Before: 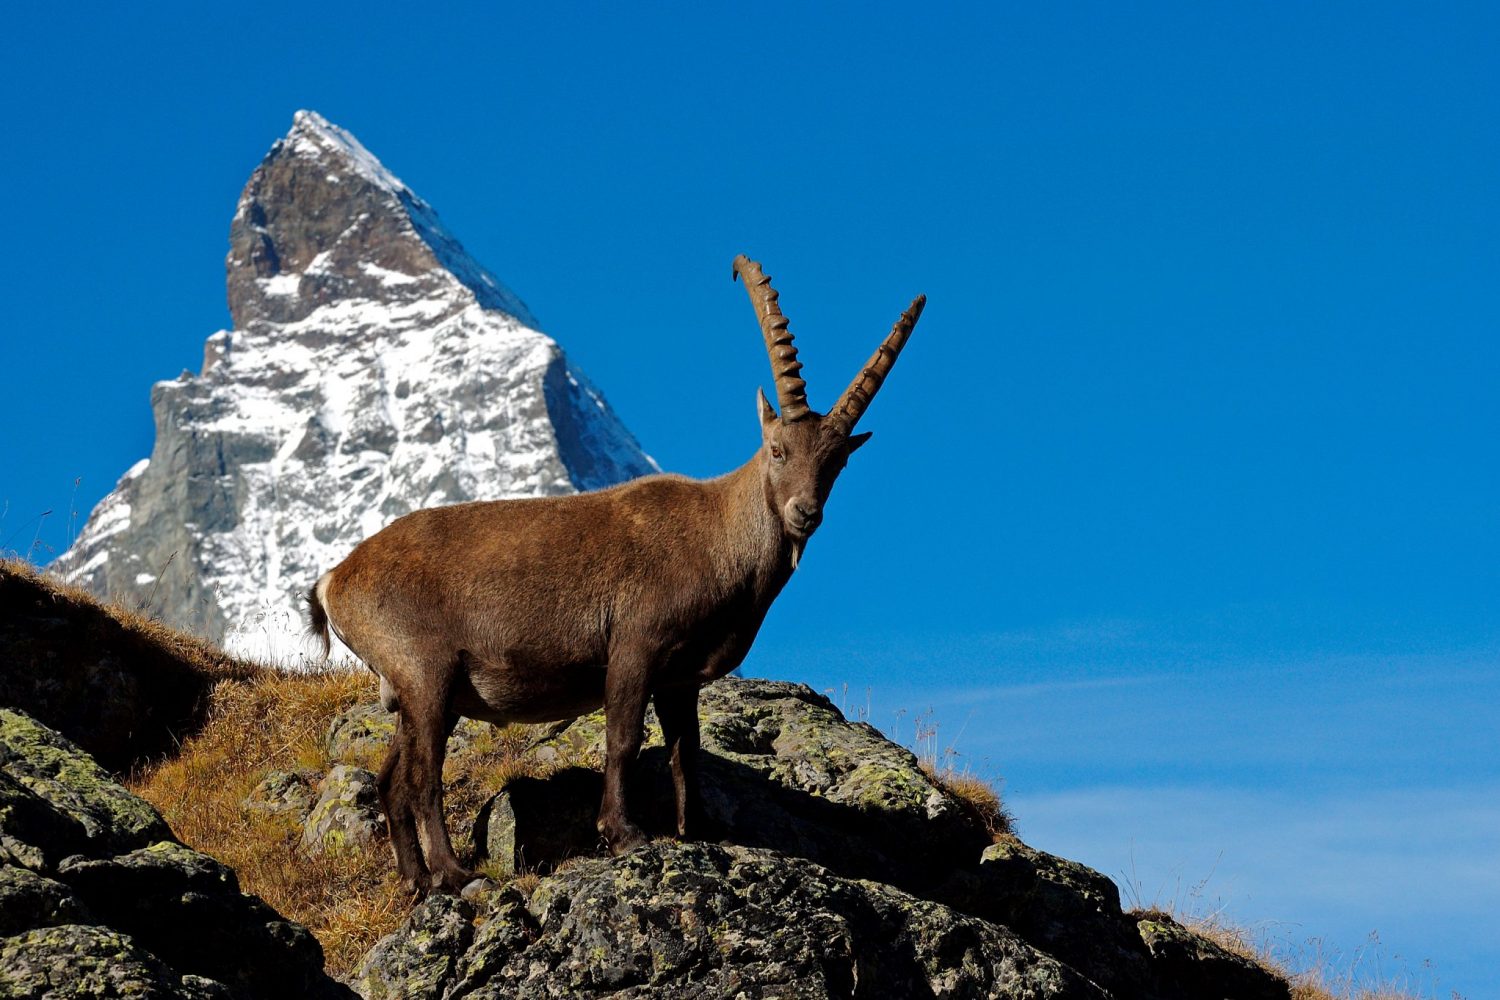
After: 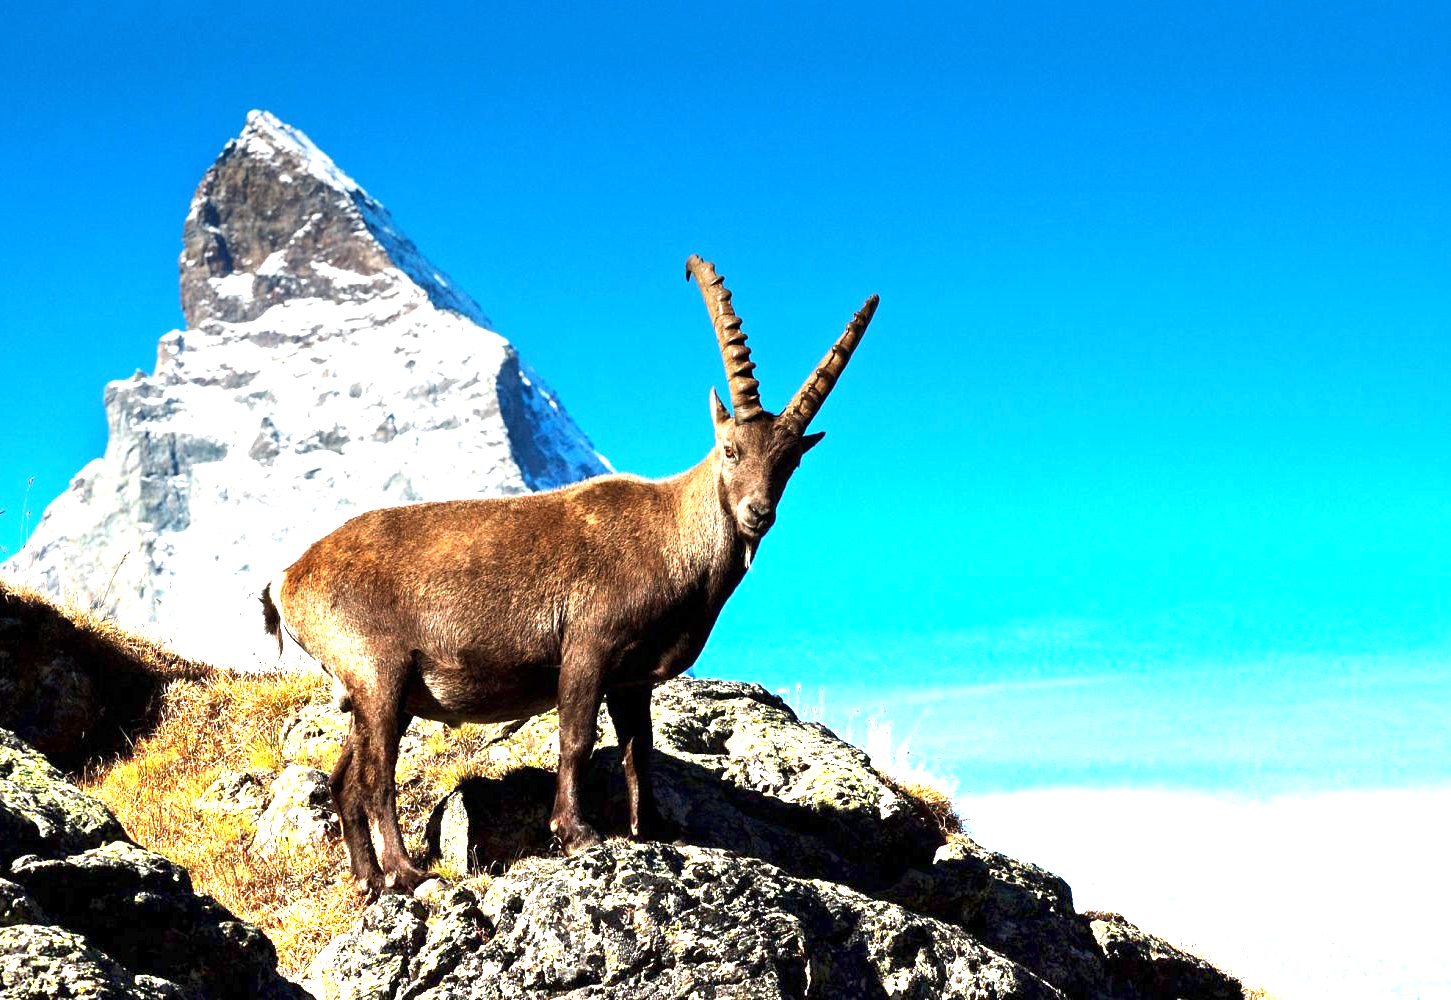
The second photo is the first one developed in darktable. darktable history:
exposure: exposure 0.258 EV, compensate highlight preservation false
graduated density: density -3.9 EV
crop and rotate: left 3.238%
tone equalizer: -8 EV -0.75 EV, -7 EV -0.7 EV, -6 EV -0.6 EV, -5 EV -0.4 EV, -3 EV 0.4 EV, -2 EV 0.6 EV, -1 EV 0.7 EV, +0 EV 0.75 EV, edges refinement/feathering 500, mask exposure compensation -1.57 EV, preserve details no
